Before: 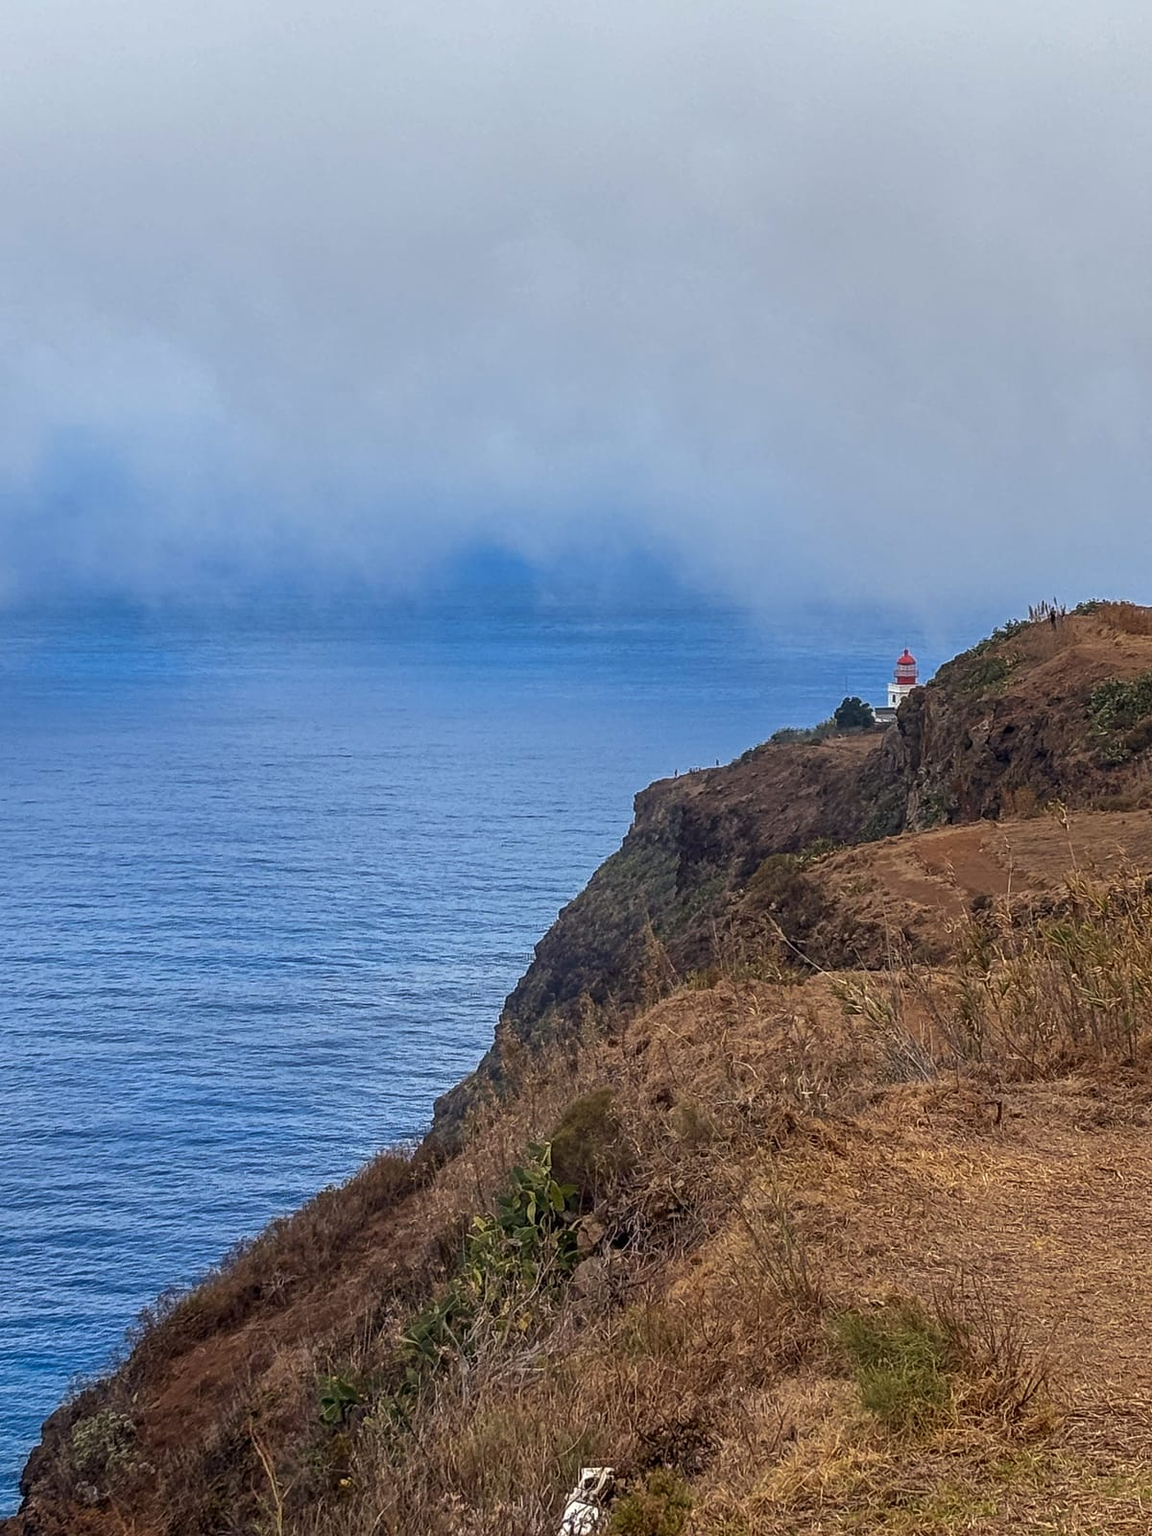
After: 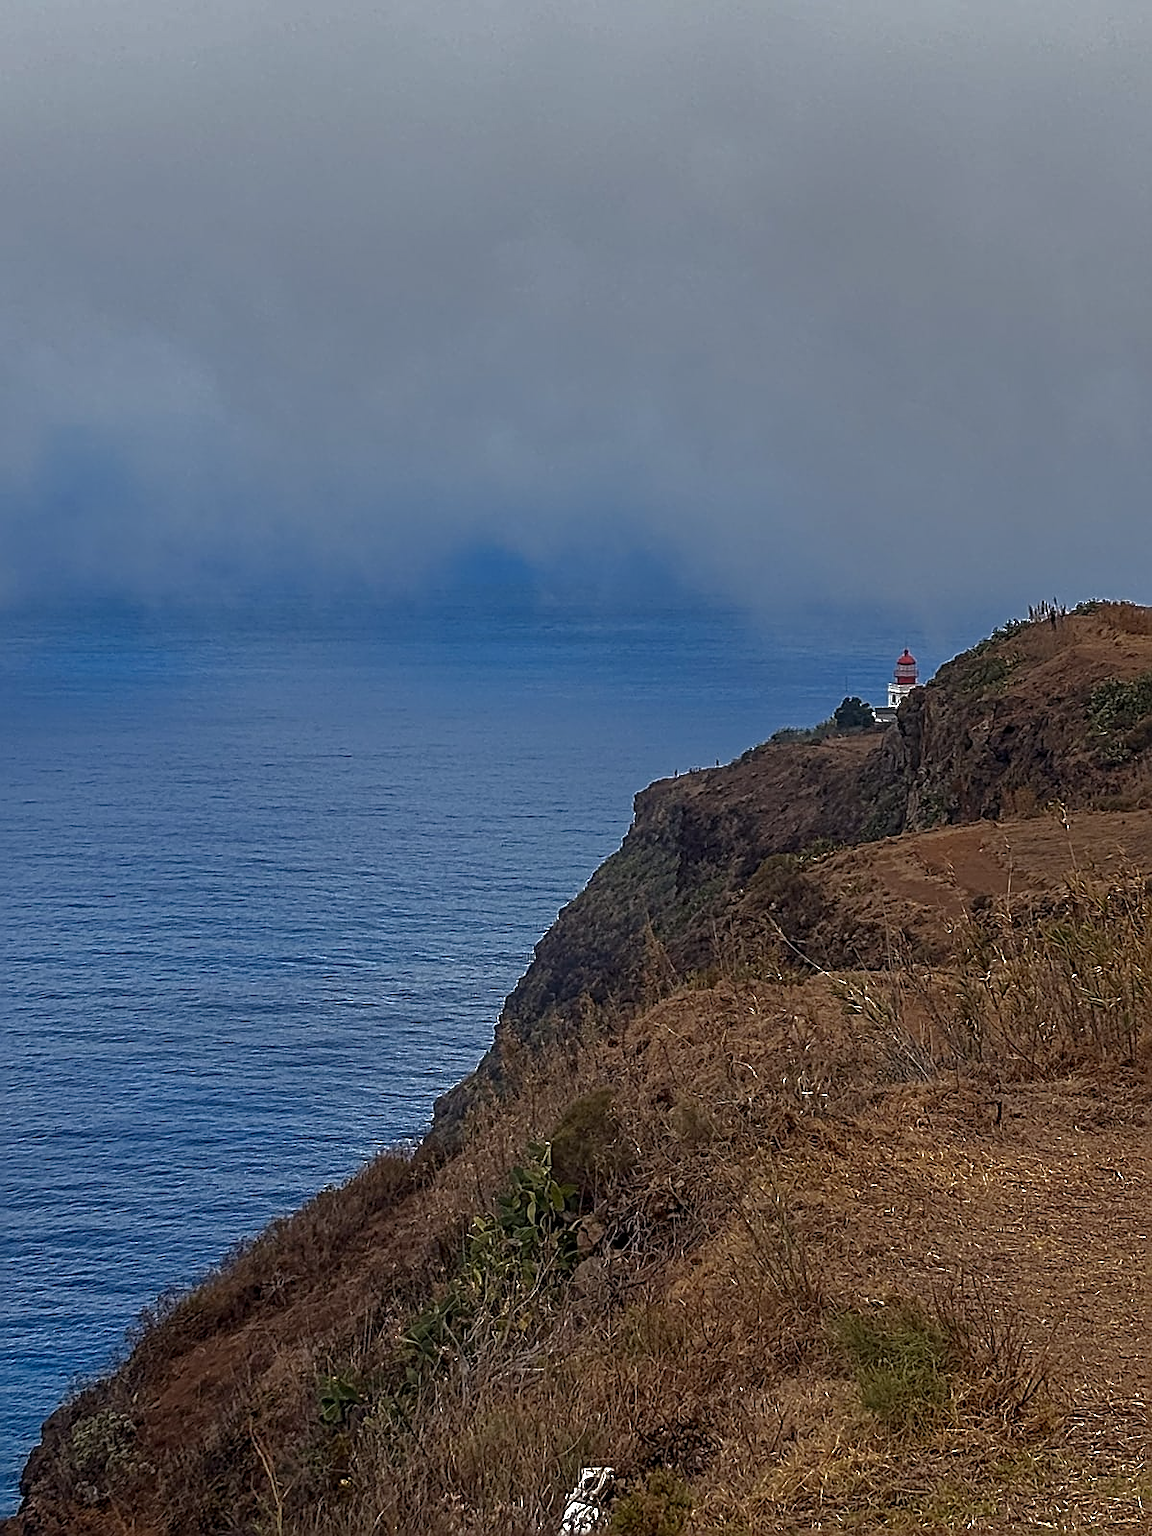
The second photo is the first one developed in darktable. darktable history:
sharpen: radius 2.676, amount 0.669
base curve: curves: ch0 [(0, 0) (0.826, 0.587) (1, 1)]
